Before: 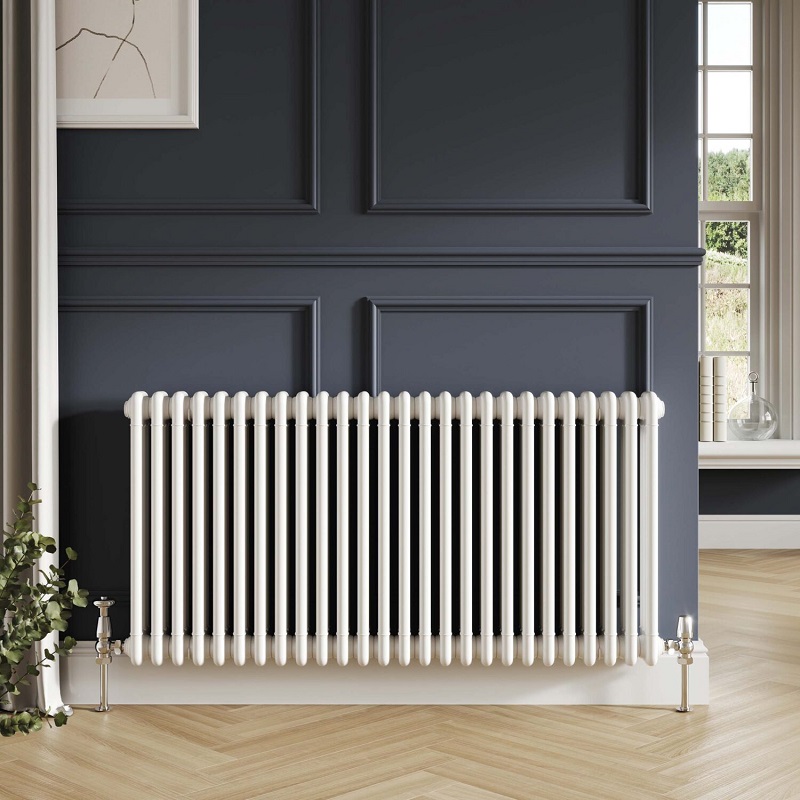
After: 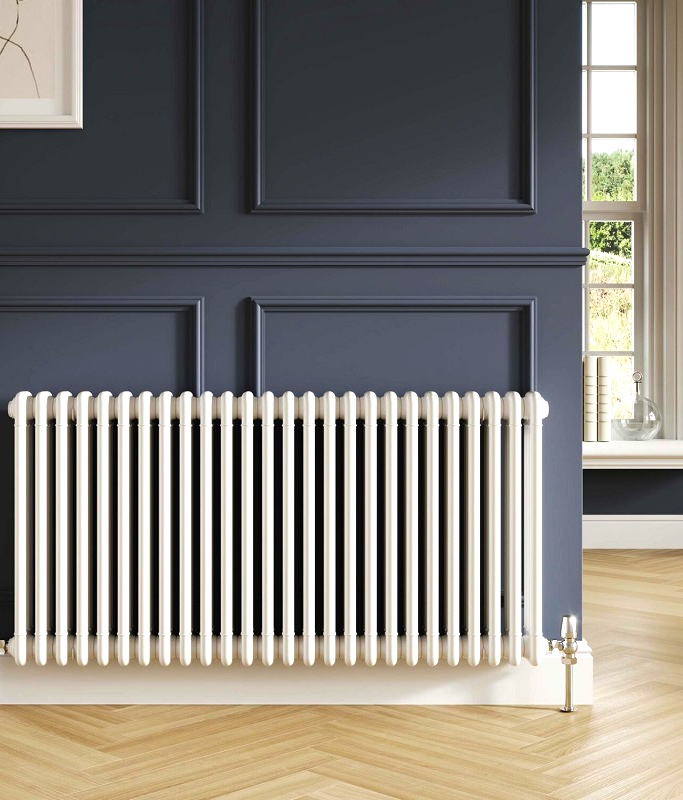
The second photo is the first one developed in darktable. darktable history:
levels: gray 50.82%
color balance rgb: perceptual saturation grading › global saturation 0.192%, perceptual brilliance grading › highlights 10.007%, perceptual brilliance grading › mid-tones 4.986%, global vibrance 42.685%
crop and rotate: left 14.544%
